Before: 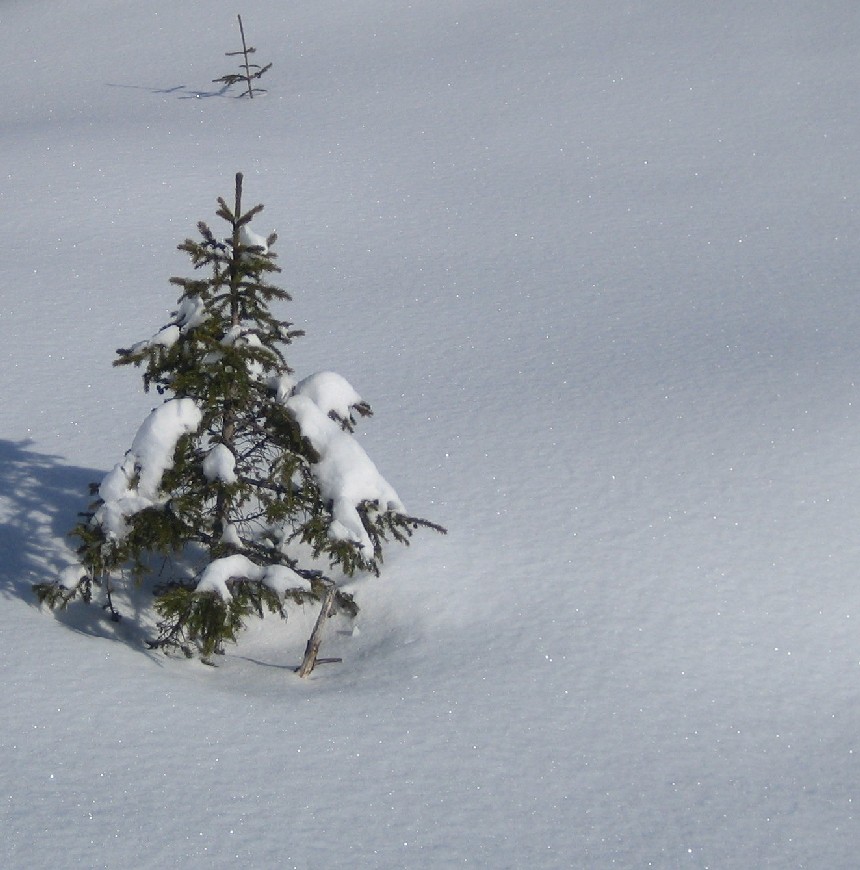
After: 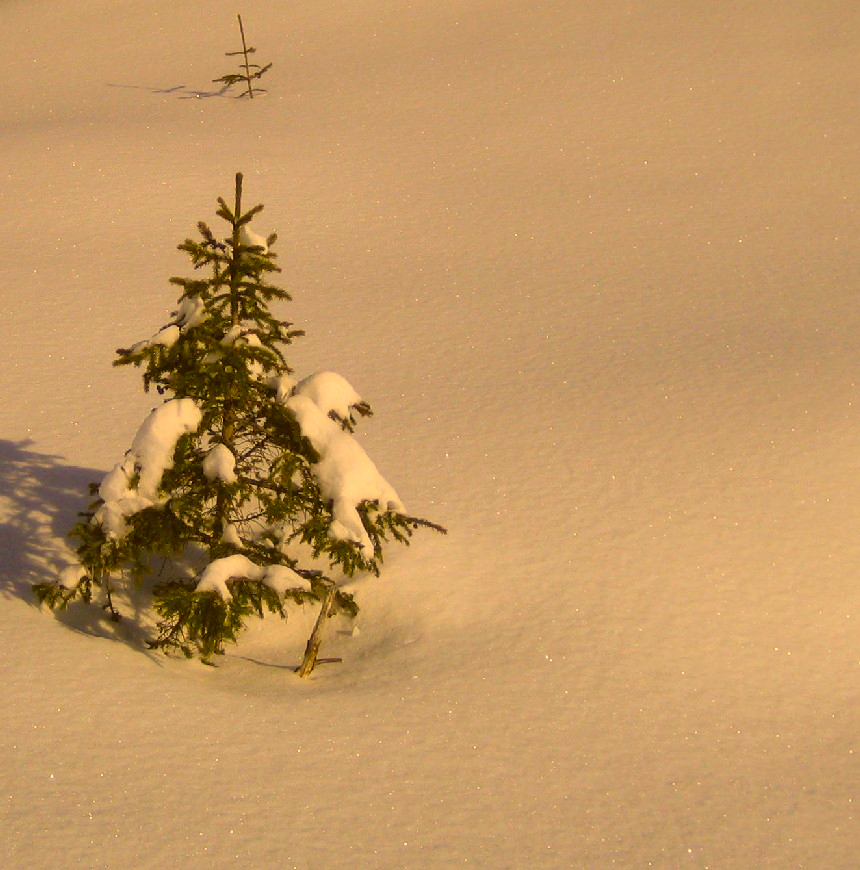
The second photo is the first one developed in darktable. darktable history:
color correction: highlights a* 10.72, highlights b* 30.17, shadows a* 2.91, shadows b* 17.62, saturation 1.72
